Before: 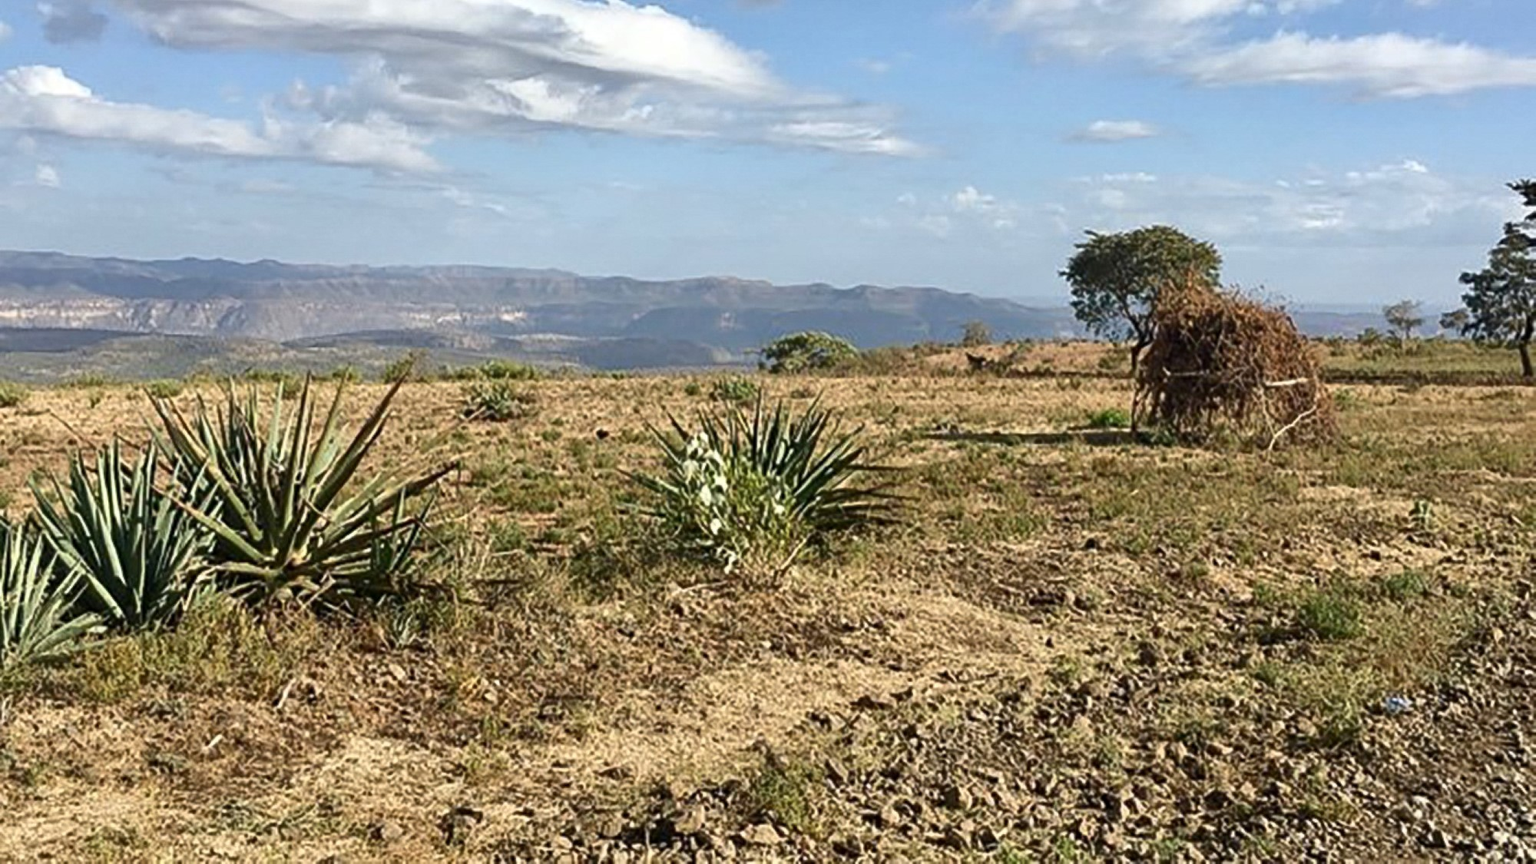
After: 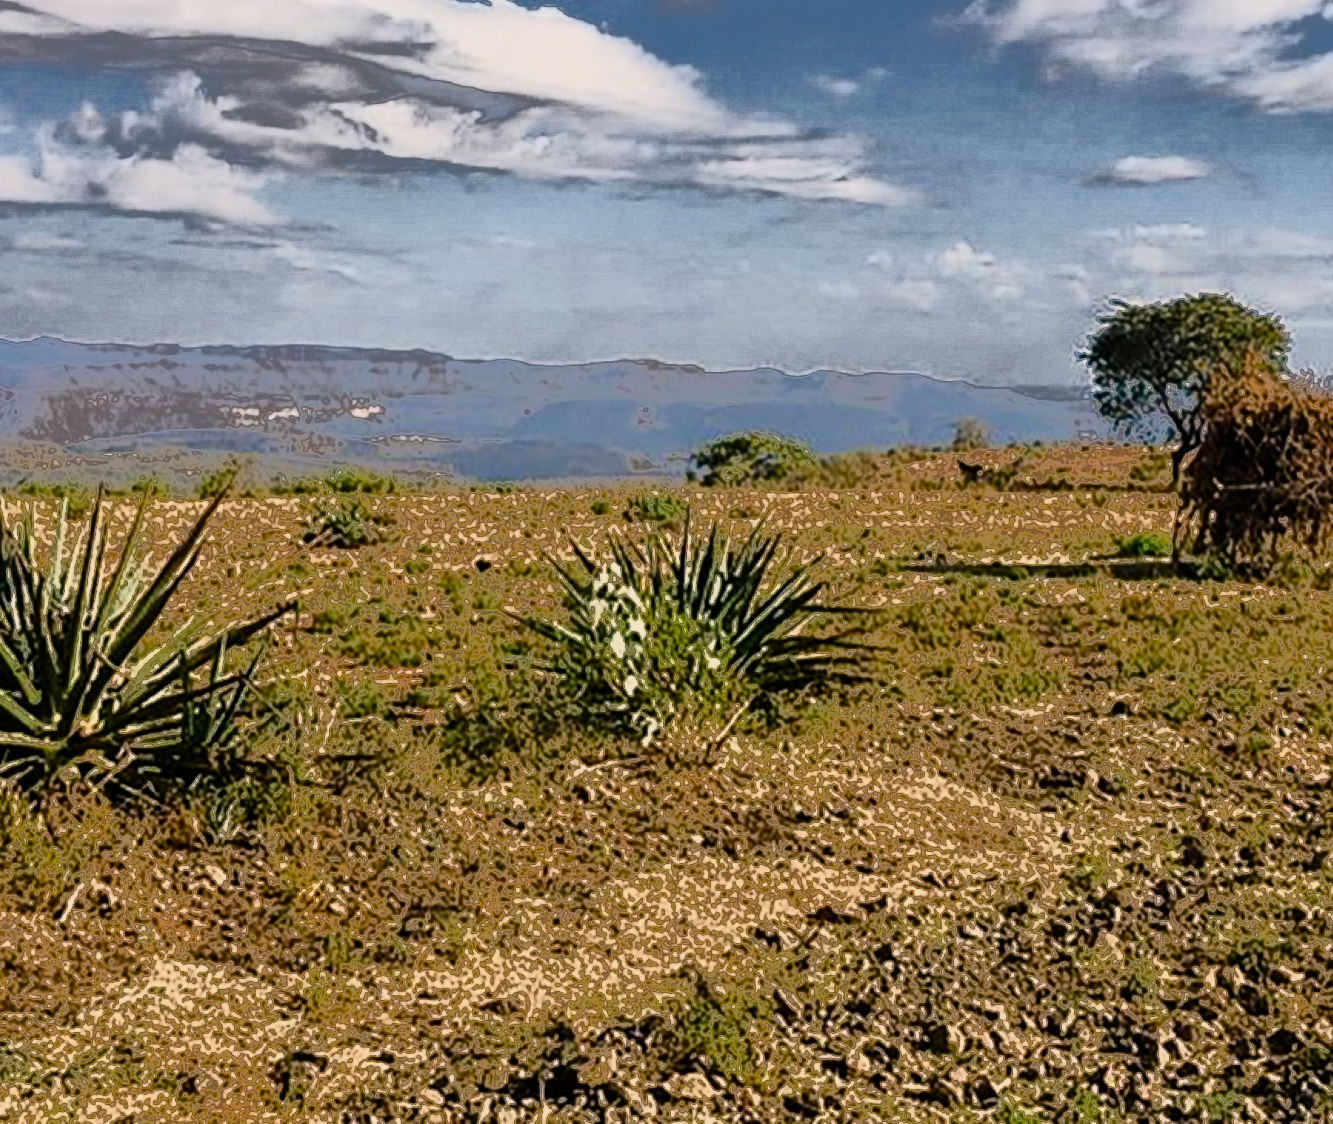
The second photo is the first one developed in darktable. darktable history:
crop and rotate: left 15.055%, right 18.278%
fill light: exposure -0.73 EV, center 0.69, width 2.2
filmic rgb: black relative exposure -7.65 EV, white relative exposure 4.56 EV, hardness 3.61, color science v6 (2022)
color balance rgb: shadows lift › chroma 1%, shadows lift › hue 217.2°, power › hue 310.8°, highlights gain › chroma 2%, highlights gain › hue 44.4°, global offset › luminance 0.25%, global offset › hue 171.6°, perceptual saturation grading › global saturation 14.09%, perceptual saturation grading › highlights -30%, perceptual saturation grading › shadows 50.67%, global vibrance 25%, contrast 20%
